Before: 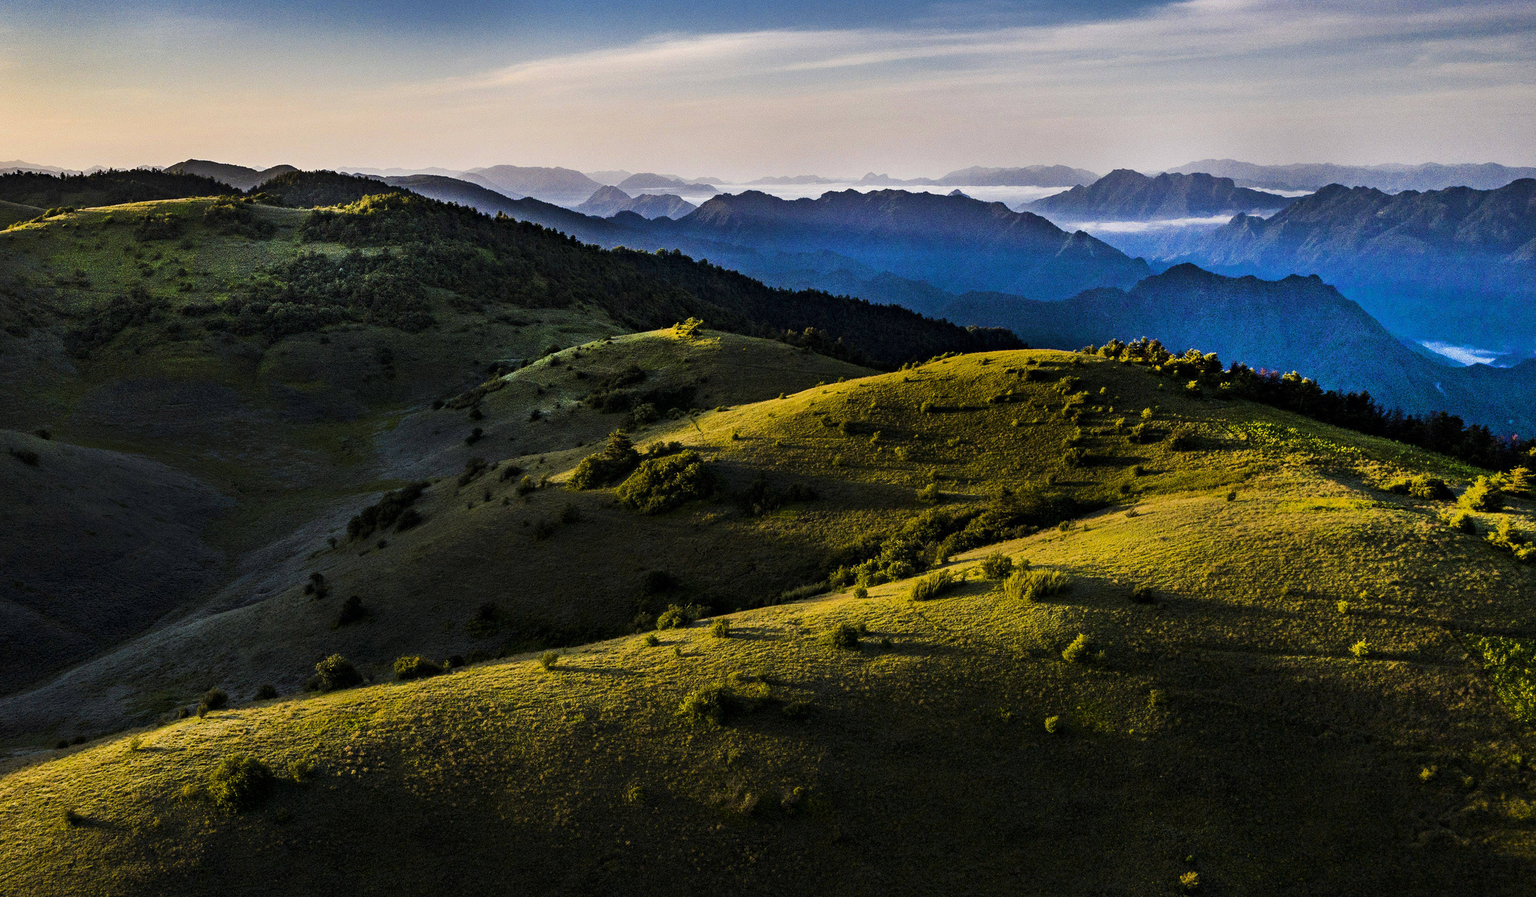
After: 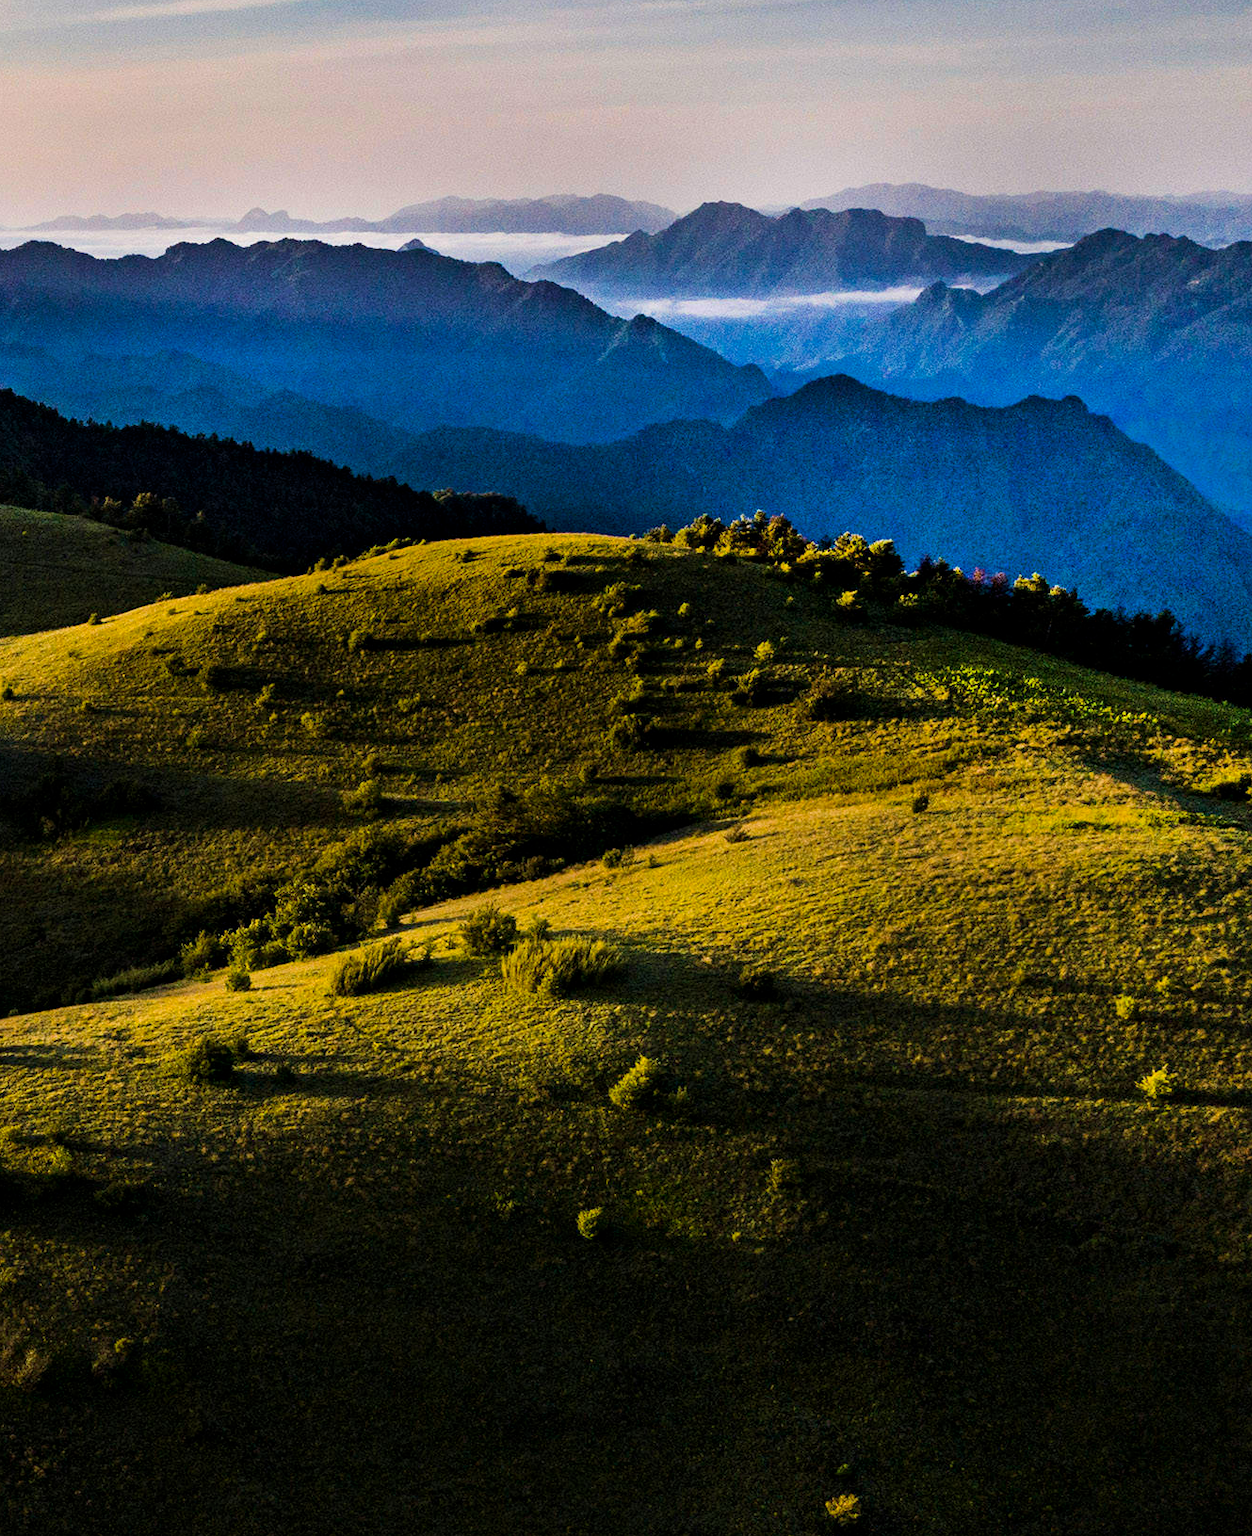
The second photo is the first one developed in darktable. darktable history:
crop: left 47.628%, top 6.643%, right 7.874%
velvia: on, module defaults
